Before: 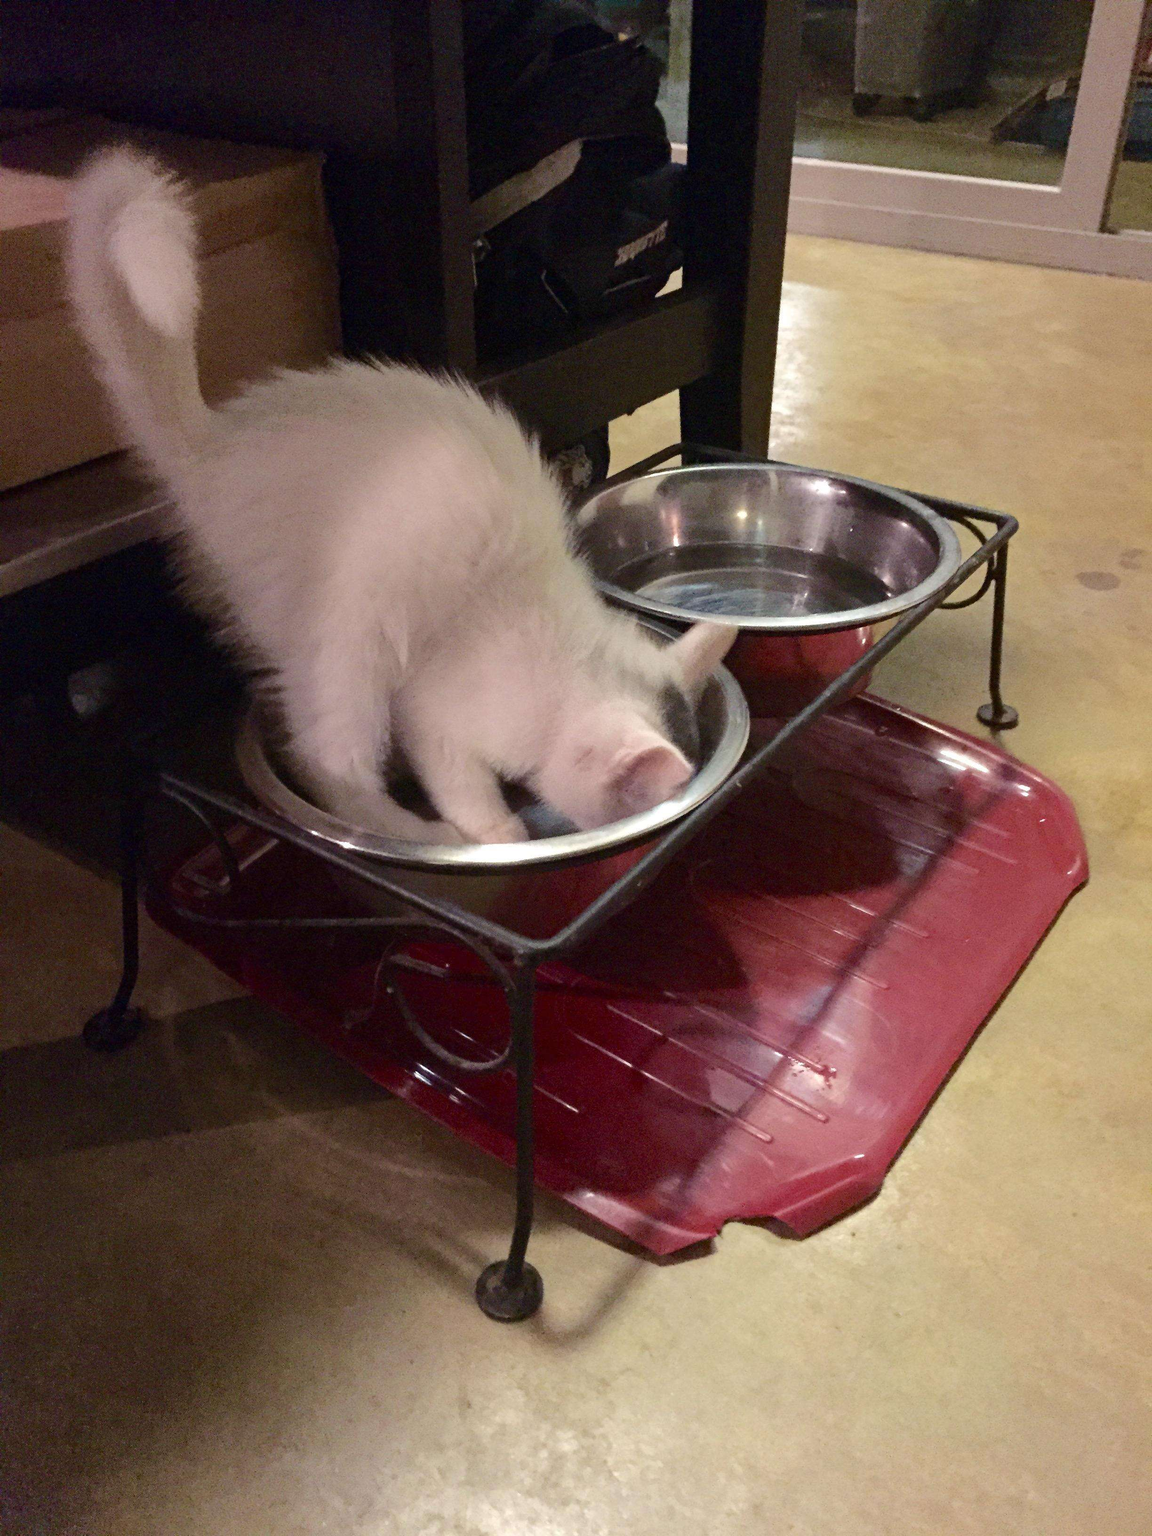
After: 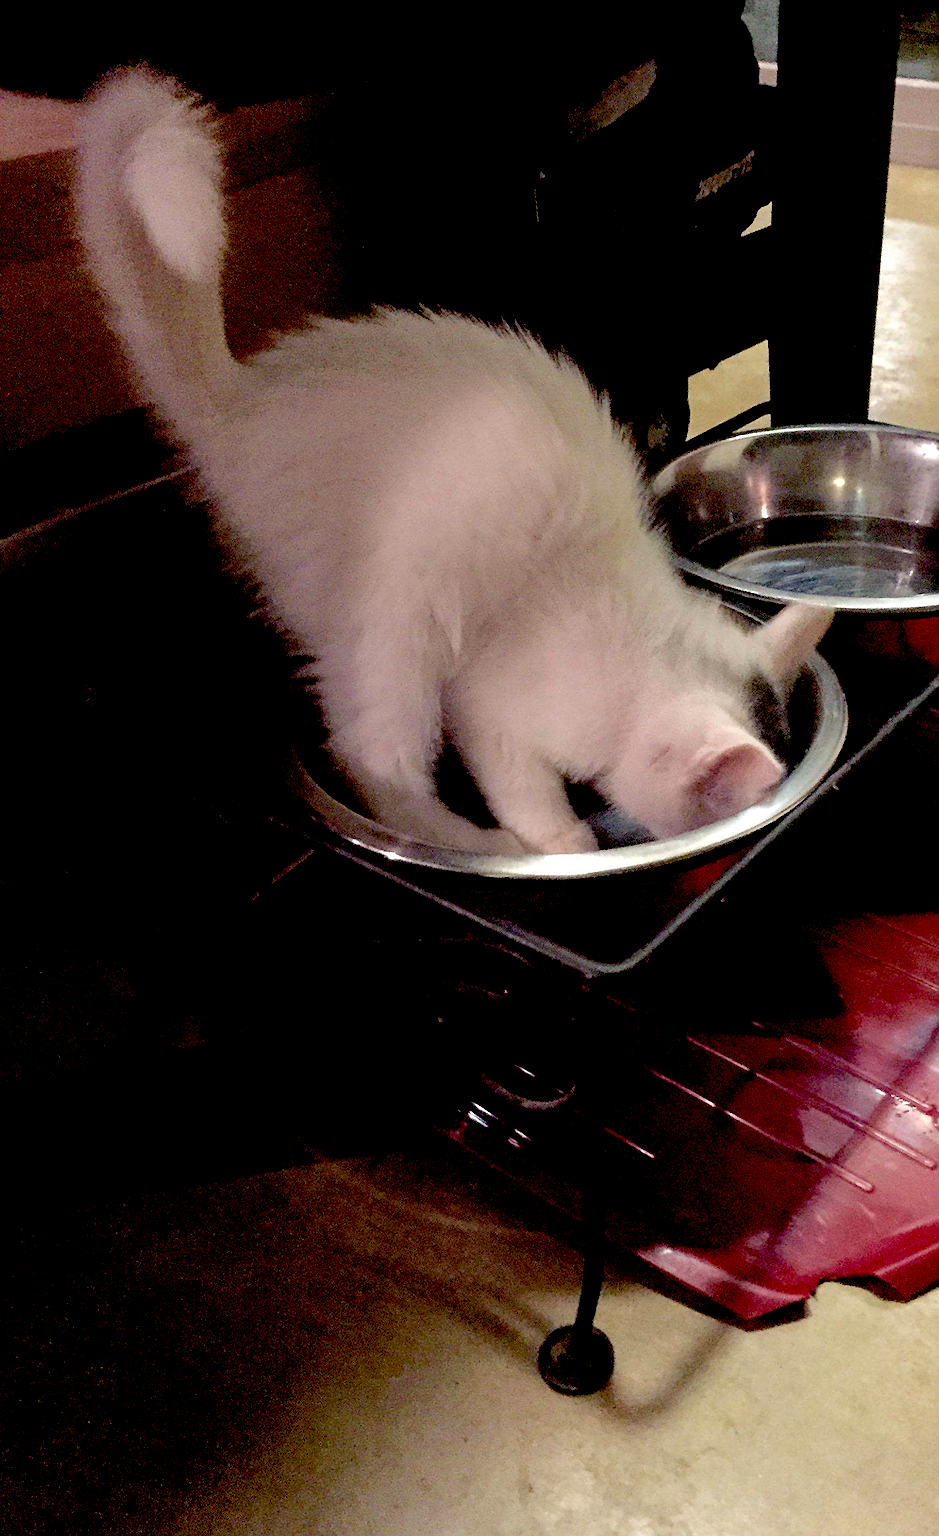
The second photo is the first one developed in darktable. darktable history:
sharpen: on, module defaults
exposure: black level correction 0.046, exposure 0.013 EV, compensate exposure bias true, compensate highlight preservation false
crop: top 5.763%, right 27.88%, bottom 5.771%
